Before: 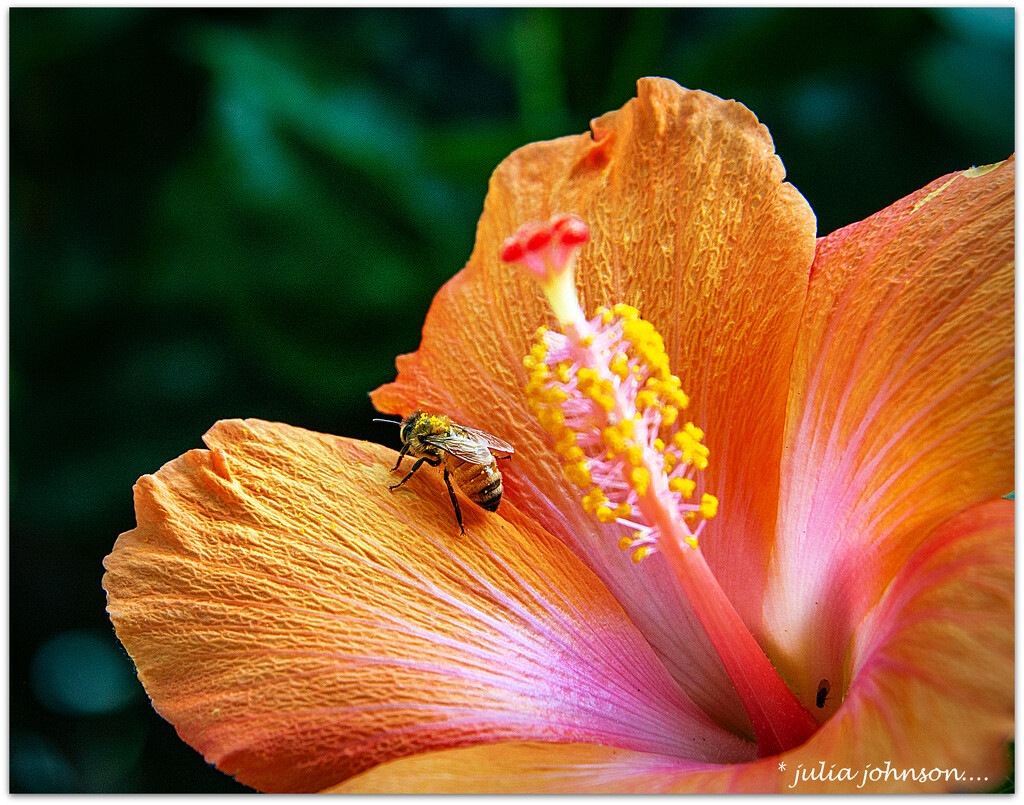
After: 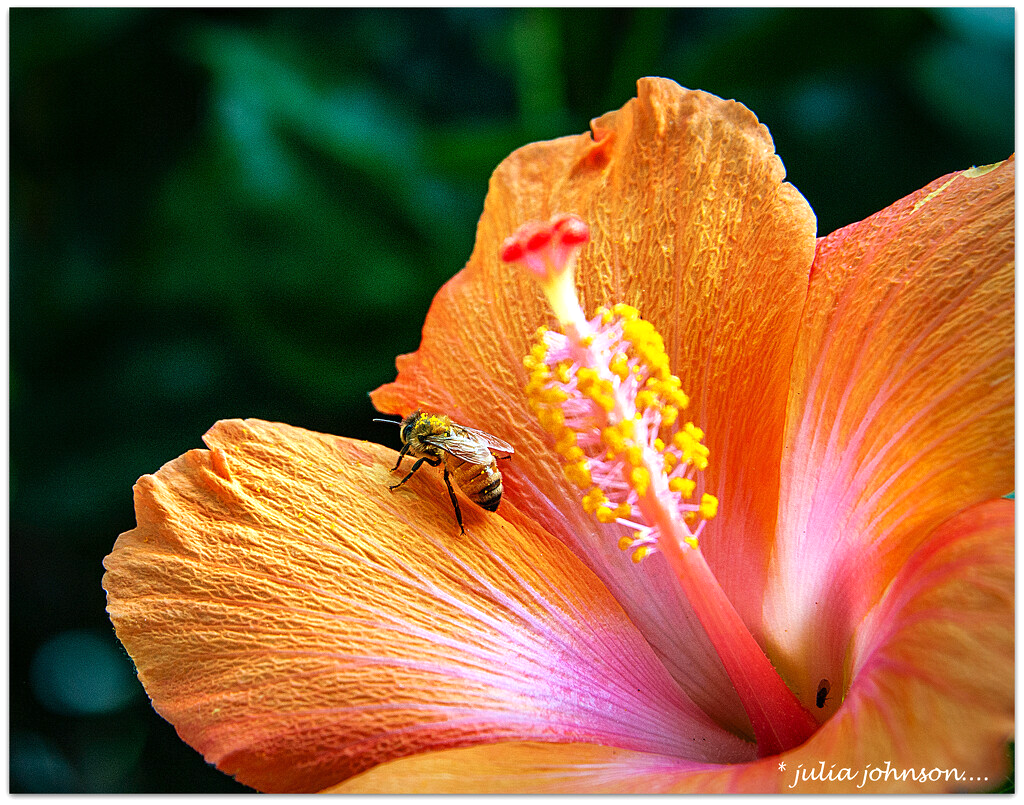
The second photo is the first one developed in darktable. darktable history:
exposure: exposure 0.201 EV, compensate exposure bias true, compensate highlight preservation false
tone equalizer: on, module defaults
